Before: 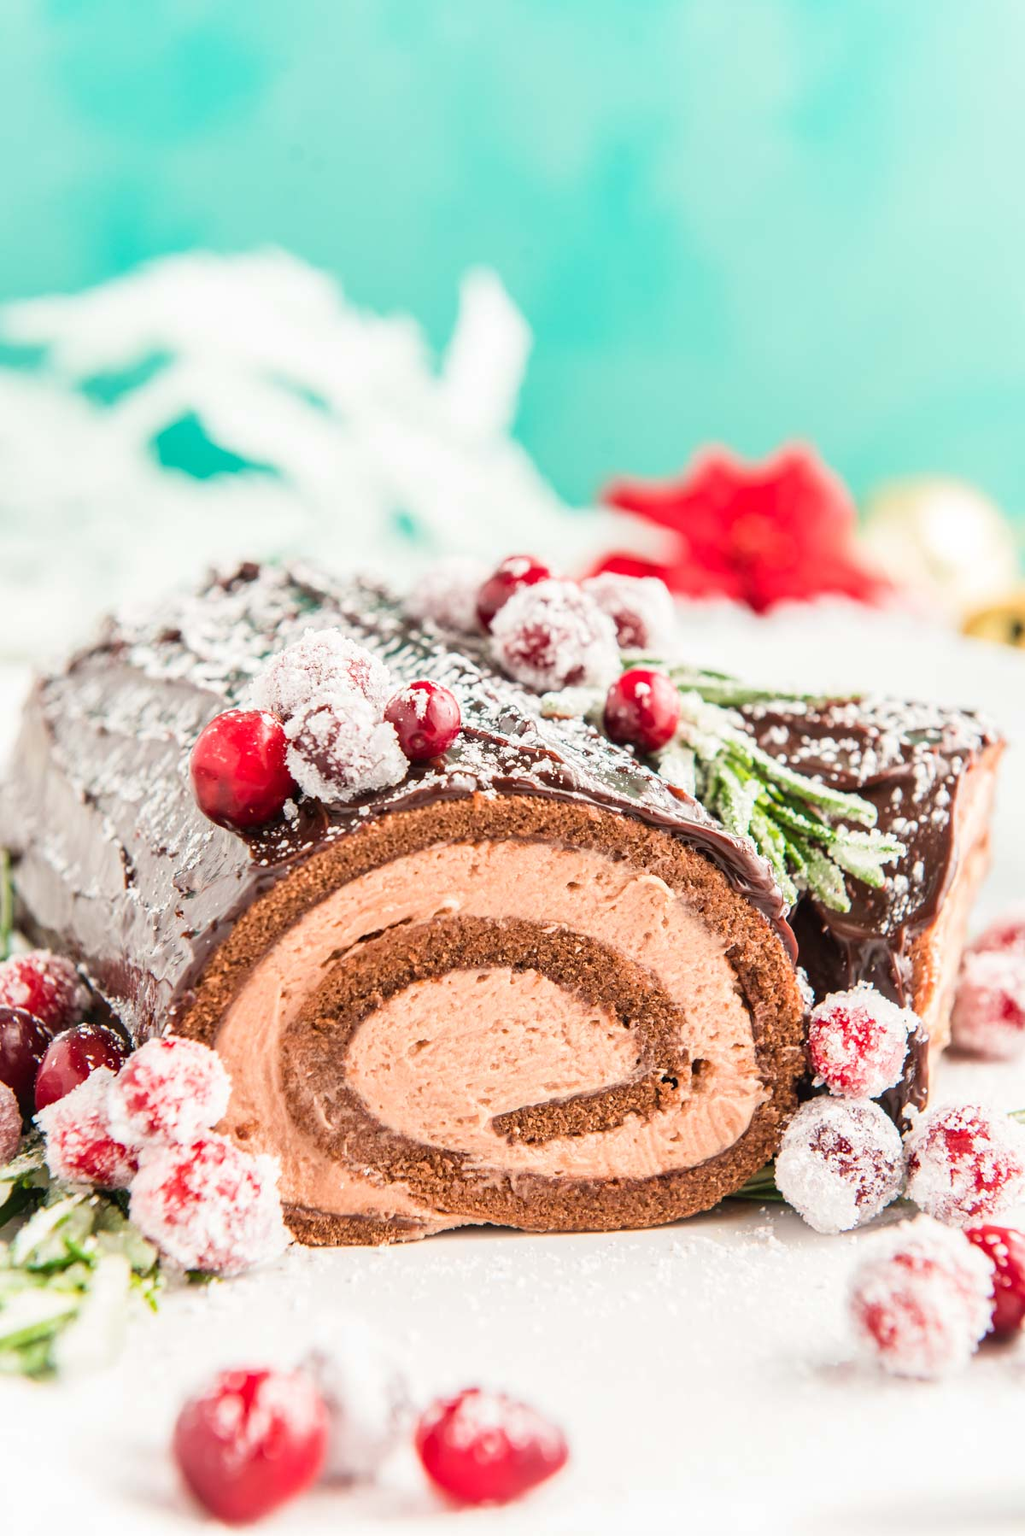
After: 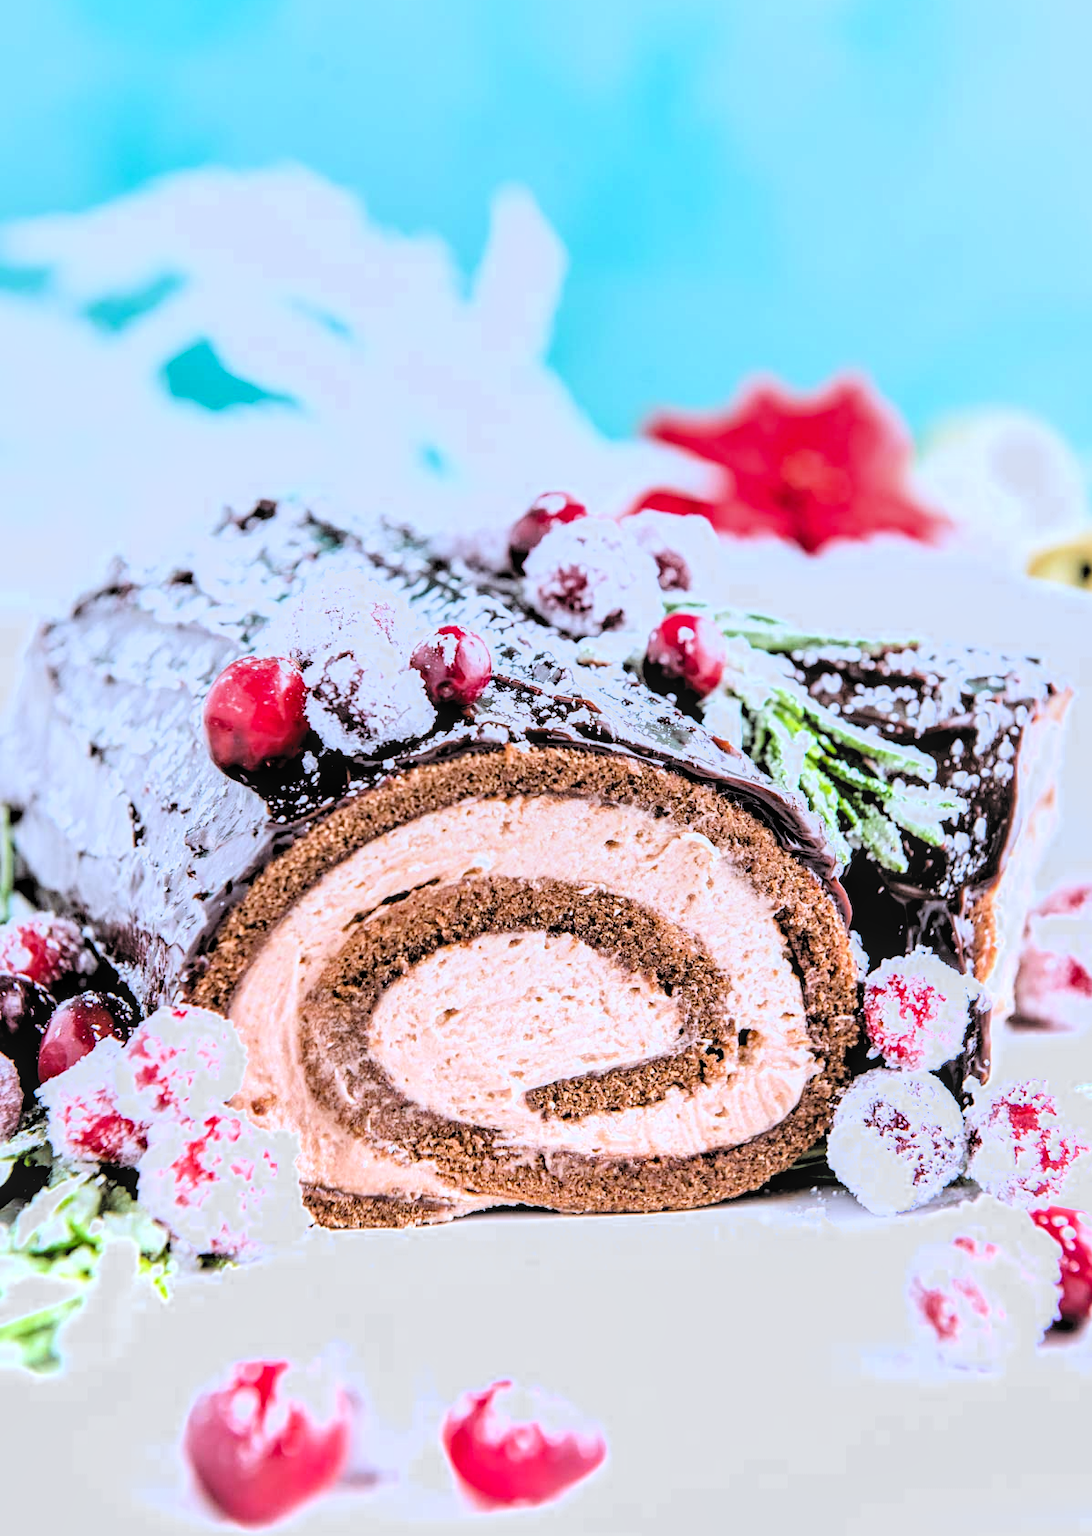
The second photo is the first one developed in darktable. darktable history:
crop and rotate: top 6.25%
shadows and highlights: shadows 62.66, white point adjustment 0.37, highlights -34.44, compress 83.82%
filmic rgb: middle gray luminance 13.55%, black relative exposure -1.97 EV, white relative exposure 3.1 EV, threshold 6 EV, target black luminance 0%, hardness 1.79, latitude 59.23%, contrast 1.728, highlights saturation mix 5%, shadows ↔ highlights balance -37.52%, add noise in highlights 0, color science v3 (2019), use custom middle-gray values true, iterations of high-quality reconstruction 0, contrast in highlights soft, enable highlight reconstruction true
white balance: red 0.871, blue 1.249
graduated density: on, module defaults
local contrast: on, module defaults
tone equalizer: -7 EV 0.13 EV, smoothing diameter 25%, edges refinement/feathering 10, preserve details guided filter
